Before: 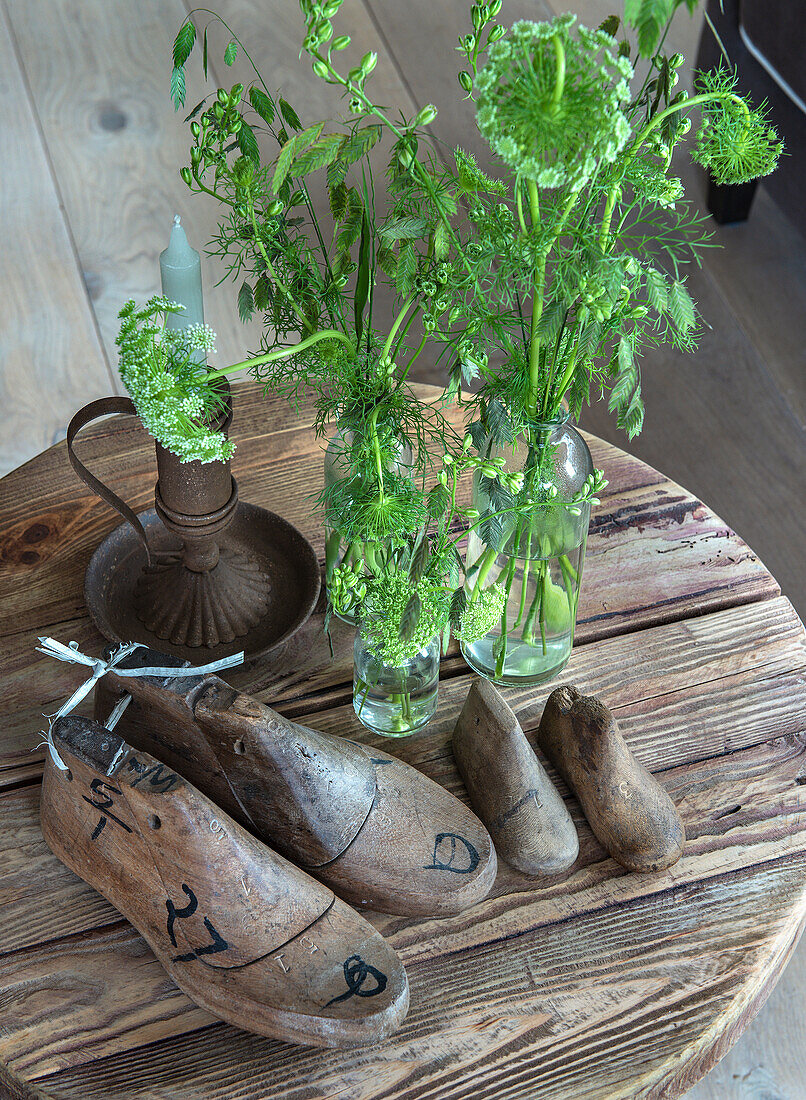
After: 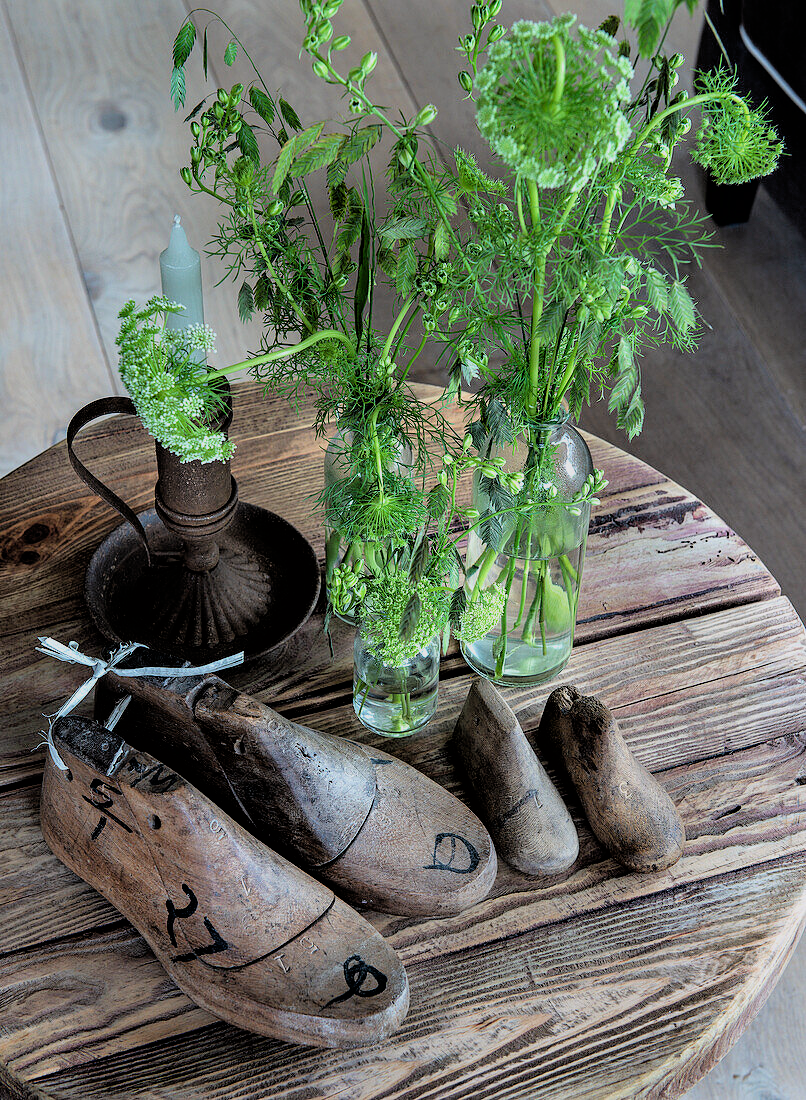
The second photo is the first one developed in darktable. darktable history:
white balance: red 1.009, blue 1.027
filmic rgb: black relative exposure -3.86 EV, white relative exposure 3.48 EV, hardness 2.63, contrast 1.103
